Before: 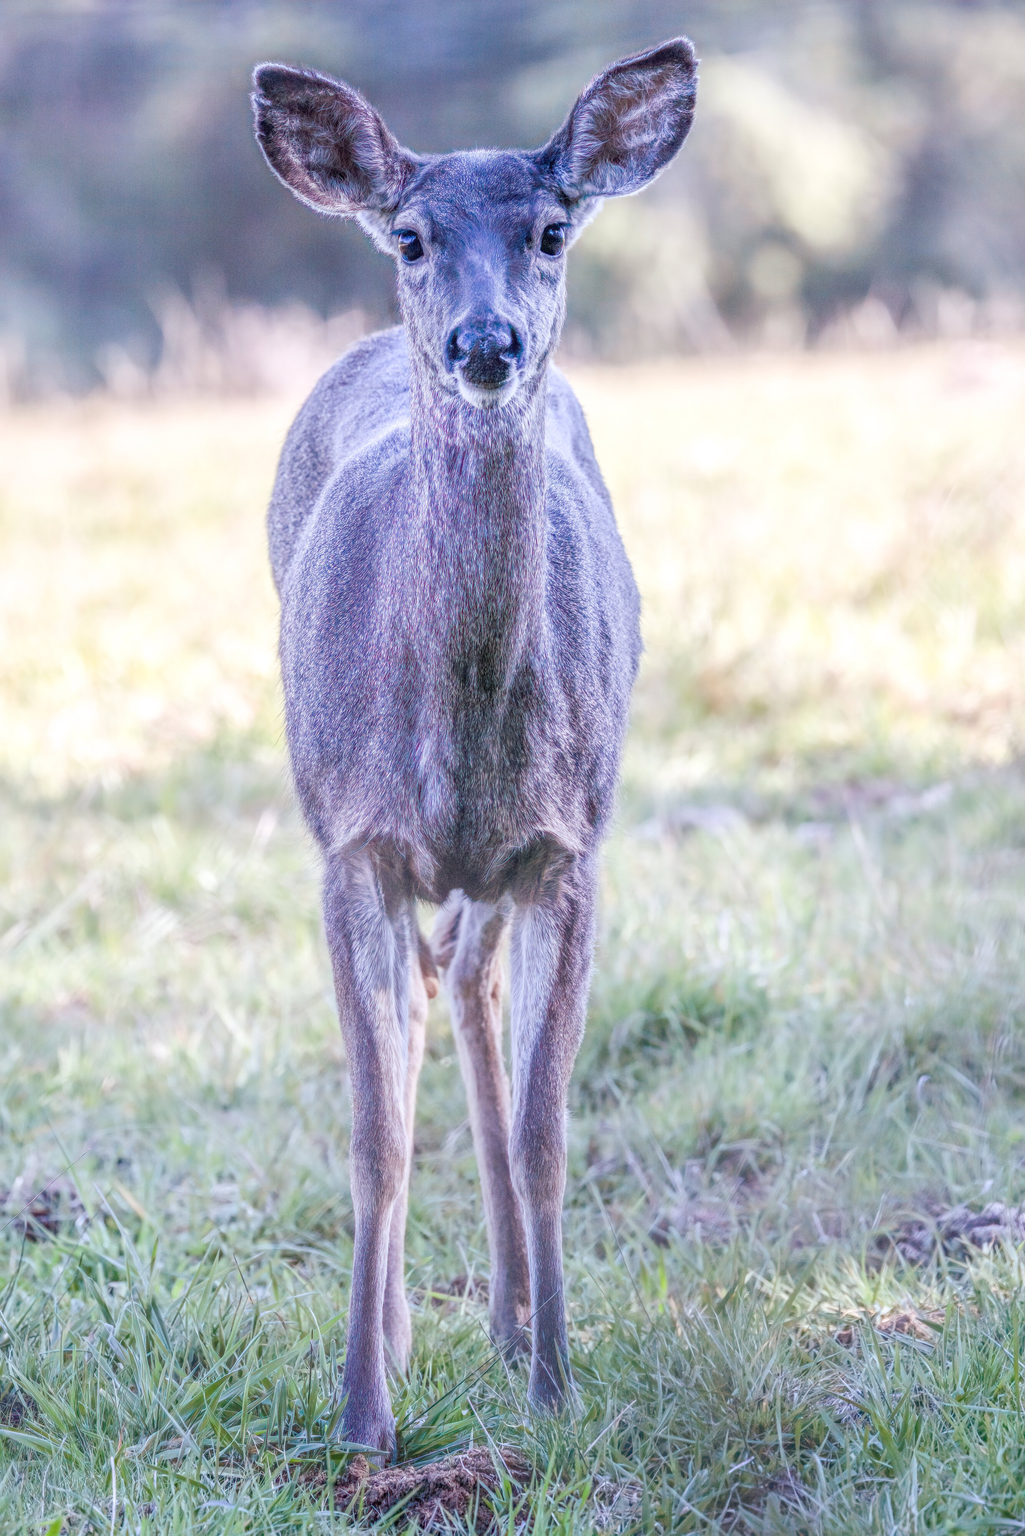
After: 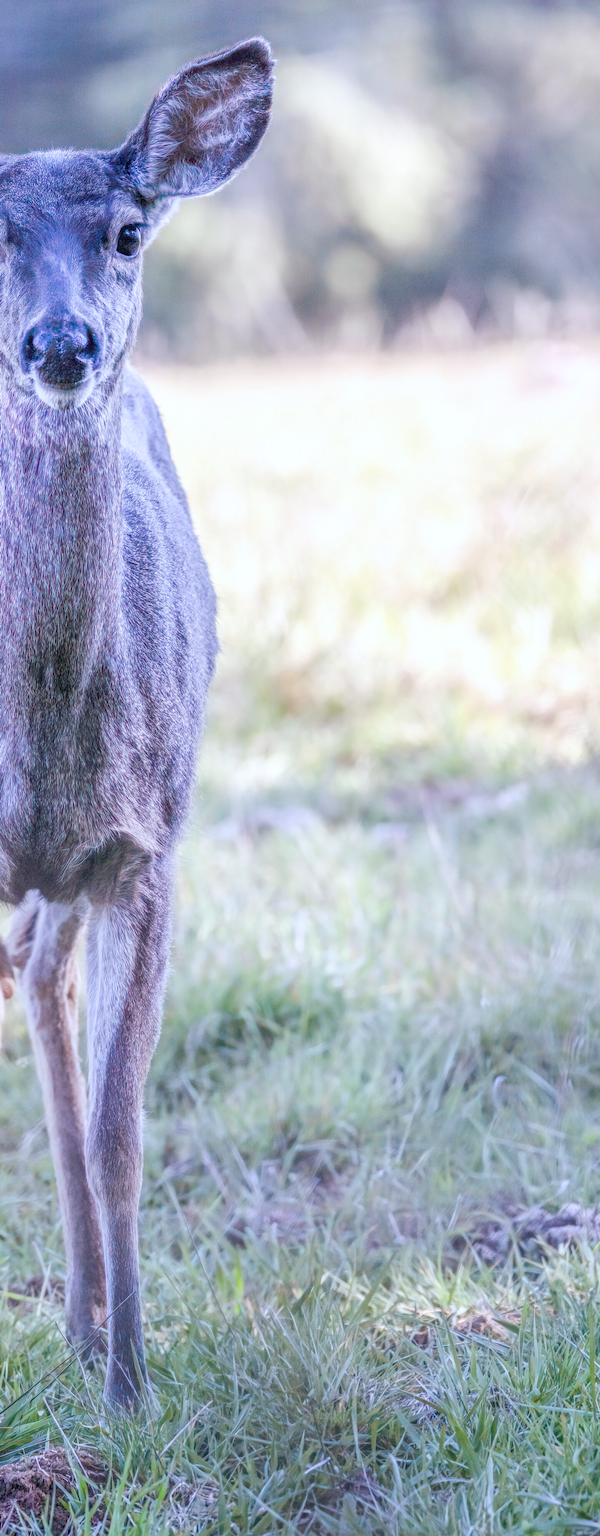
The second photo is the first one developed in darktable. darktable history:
crop: left 41.402%
white balance: red 0.976, blue 1.04
